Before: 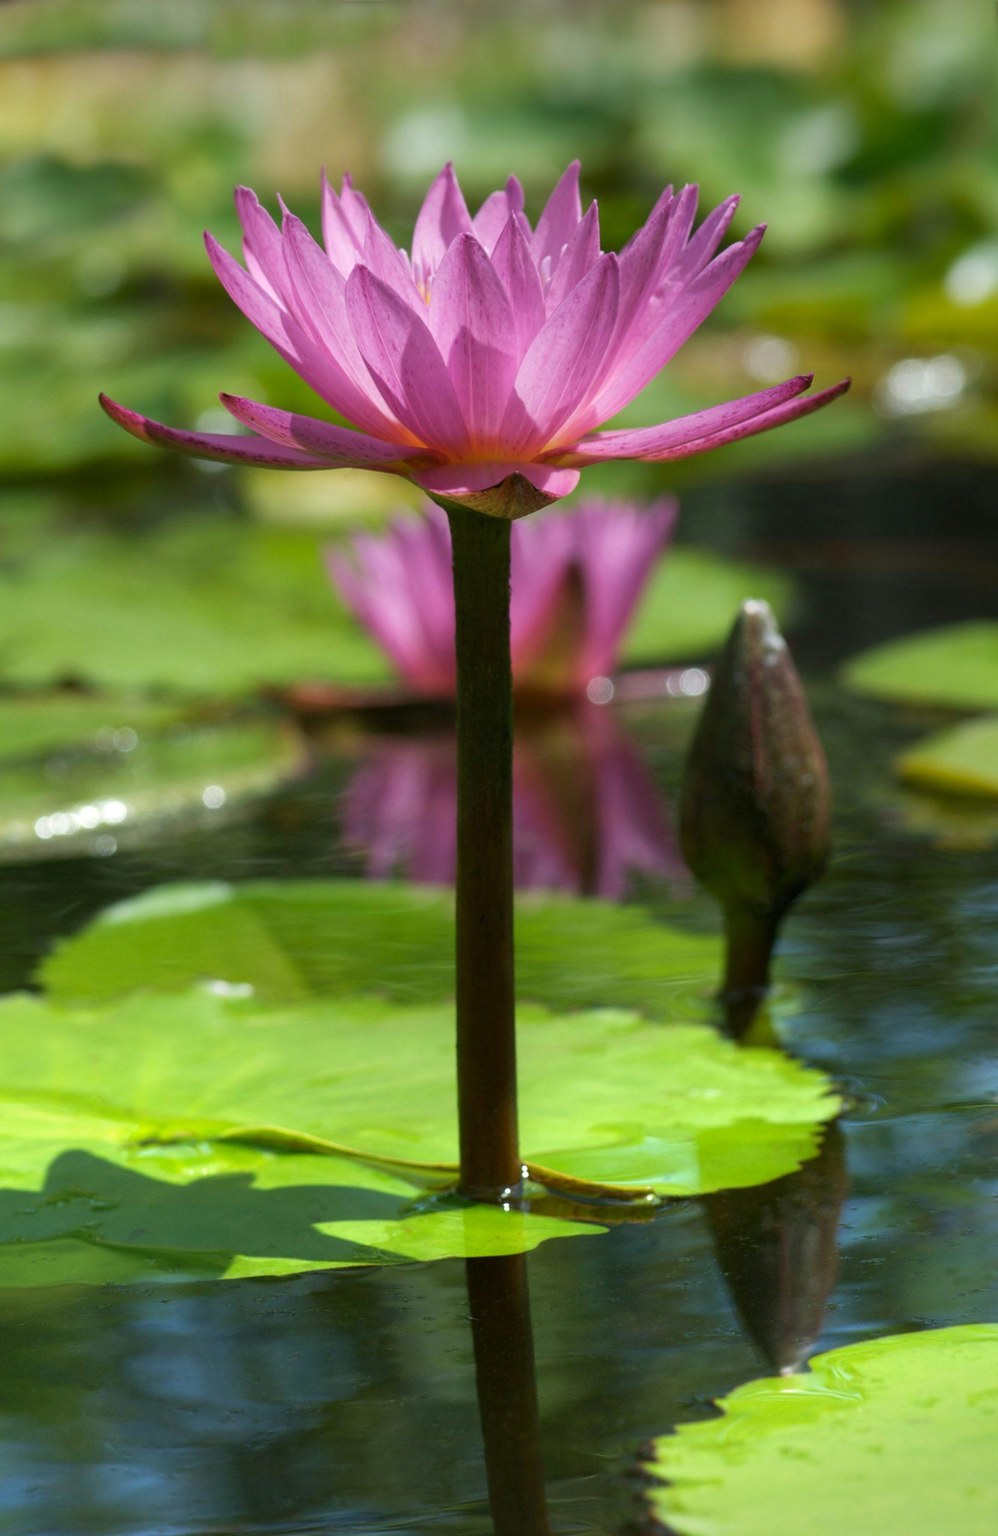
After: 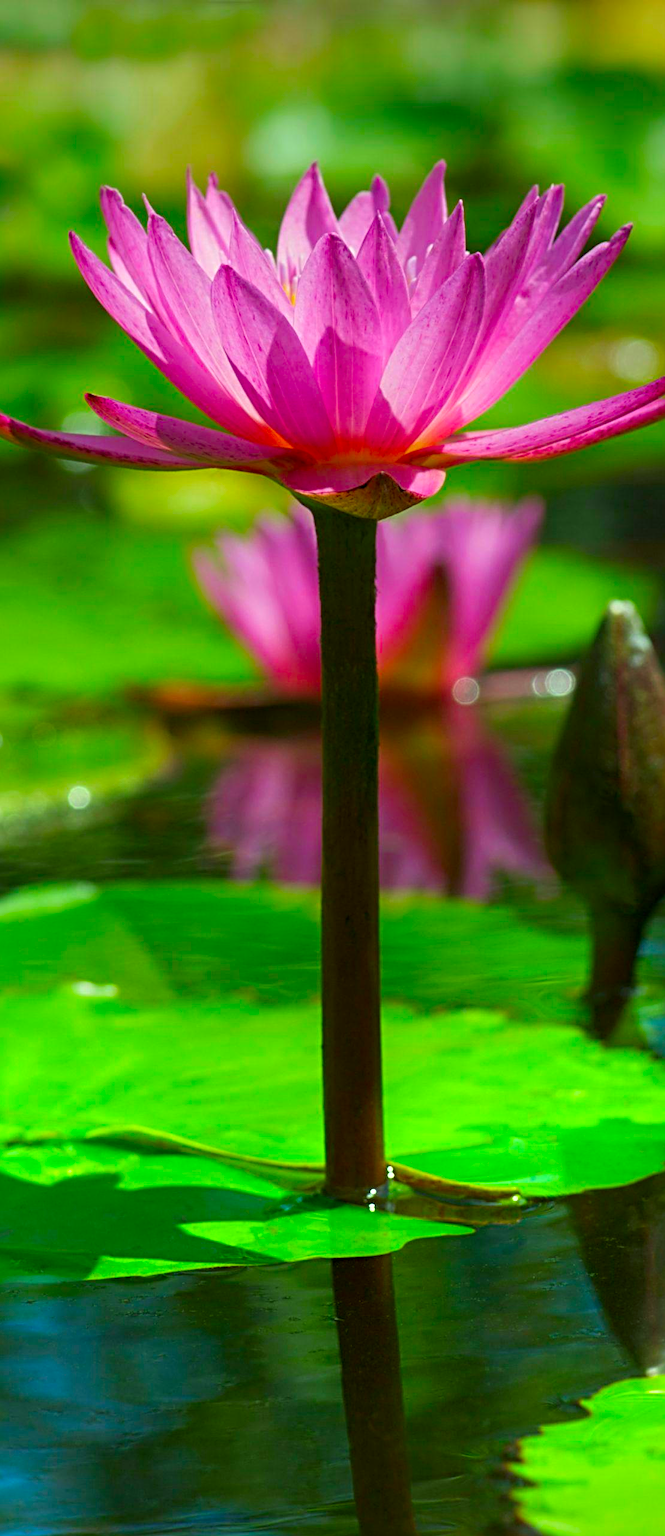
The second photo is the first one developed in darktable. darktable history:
crop and rotate: left 13.537%, right 19.796%
sharpen: radius 4.883
color correction: highlights a* -10.77, highlights b* 9.8, saturation 1.72
